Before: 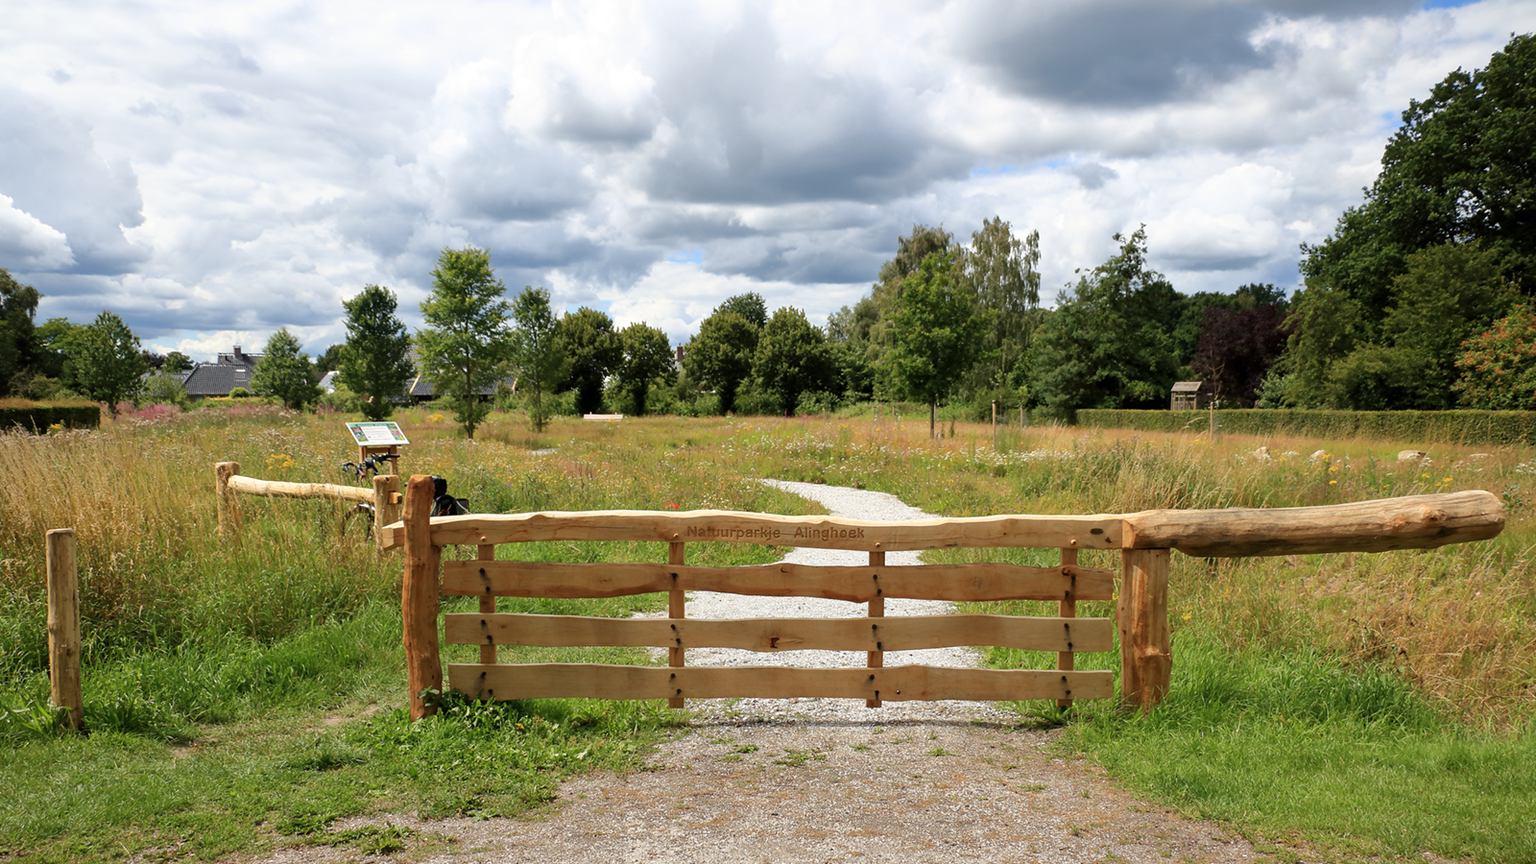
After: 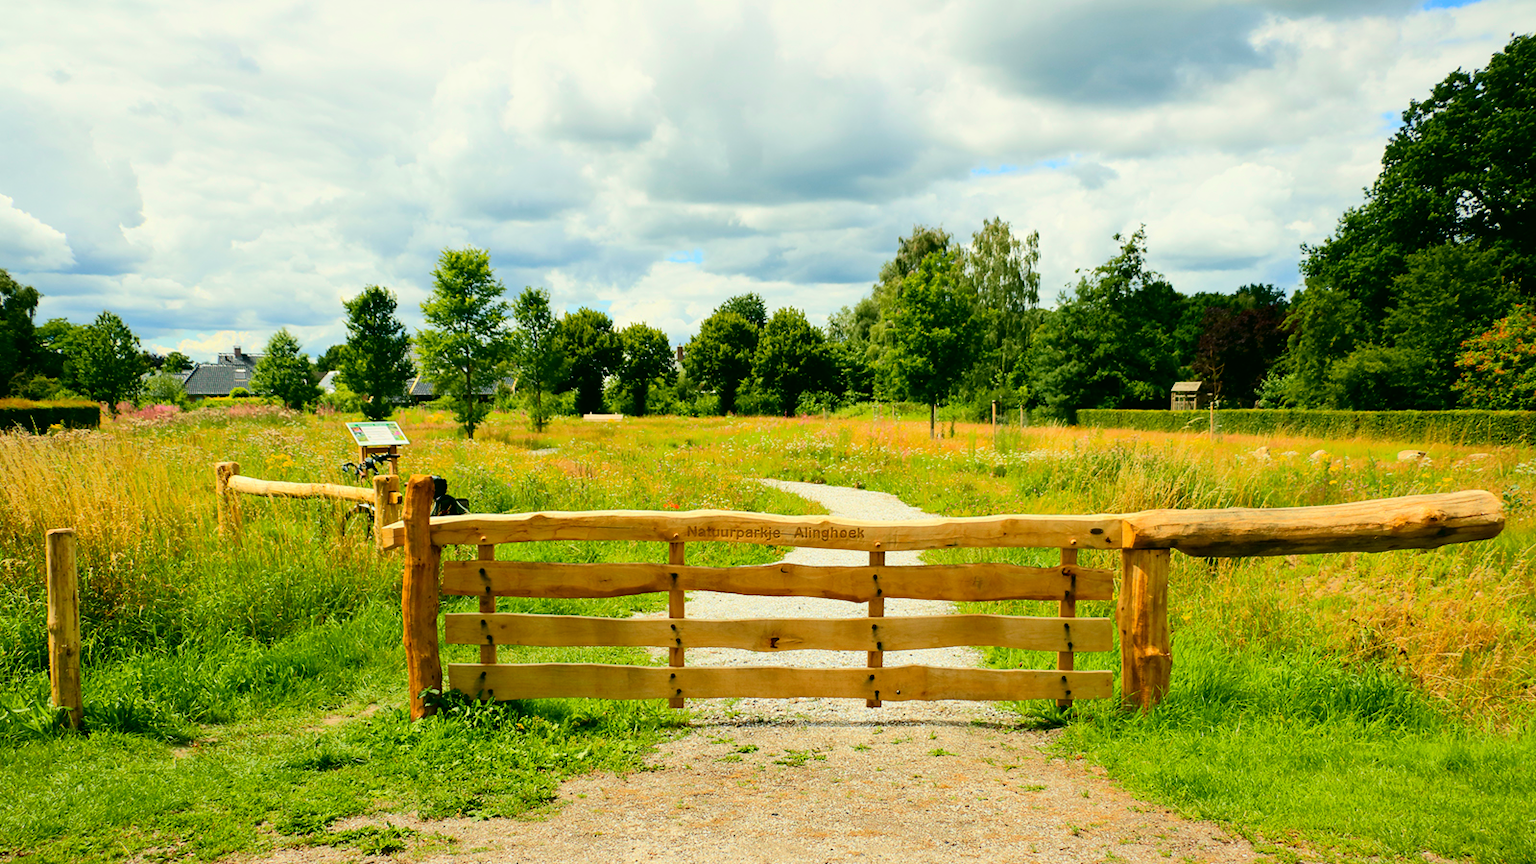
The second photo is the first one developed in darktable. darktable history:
color balance rgb: linear chroma grading › global chroma 10%, perceptual saturation grading › global saturation 30%, global vibrance 10%
tone curve: curves: ch0 [(0, 0) (0.037, 0.011) (0.135, 0.093) (0.266, 0.281) (0.461, 0.555) (0.581, 0.716) (0.675, 0.793) (0.767, 0.849) (0.91, 0.924) (1, 0.979)]; ch1 [(0, 0) (0.292, 0.278) (0.431, 0.418) (0.493, 0.479) (0.506, 0.5) (0.532, 0.537) (0.562, 0.581) (0.641, 0.663) (0.754, 0.76) (1, 1)]; ch2 [(0, 0) (0.294, 0.3) (0.361, 0.372) (0.429, 0.445) (0.478, 0.486) (0.502, 0.498) (0.518, 0.522) (0.531, 0.549) (0.561, 0.59) (0.64, 0.655) (0.693, 0.706) (0.845, 0.833) (1, 0.951)], color space Lab, independent channels, preserve colors none
color correction: highlights a* -0.482, highlights b* 9.48, shadows a* -9.48, shadows b* 0.803
